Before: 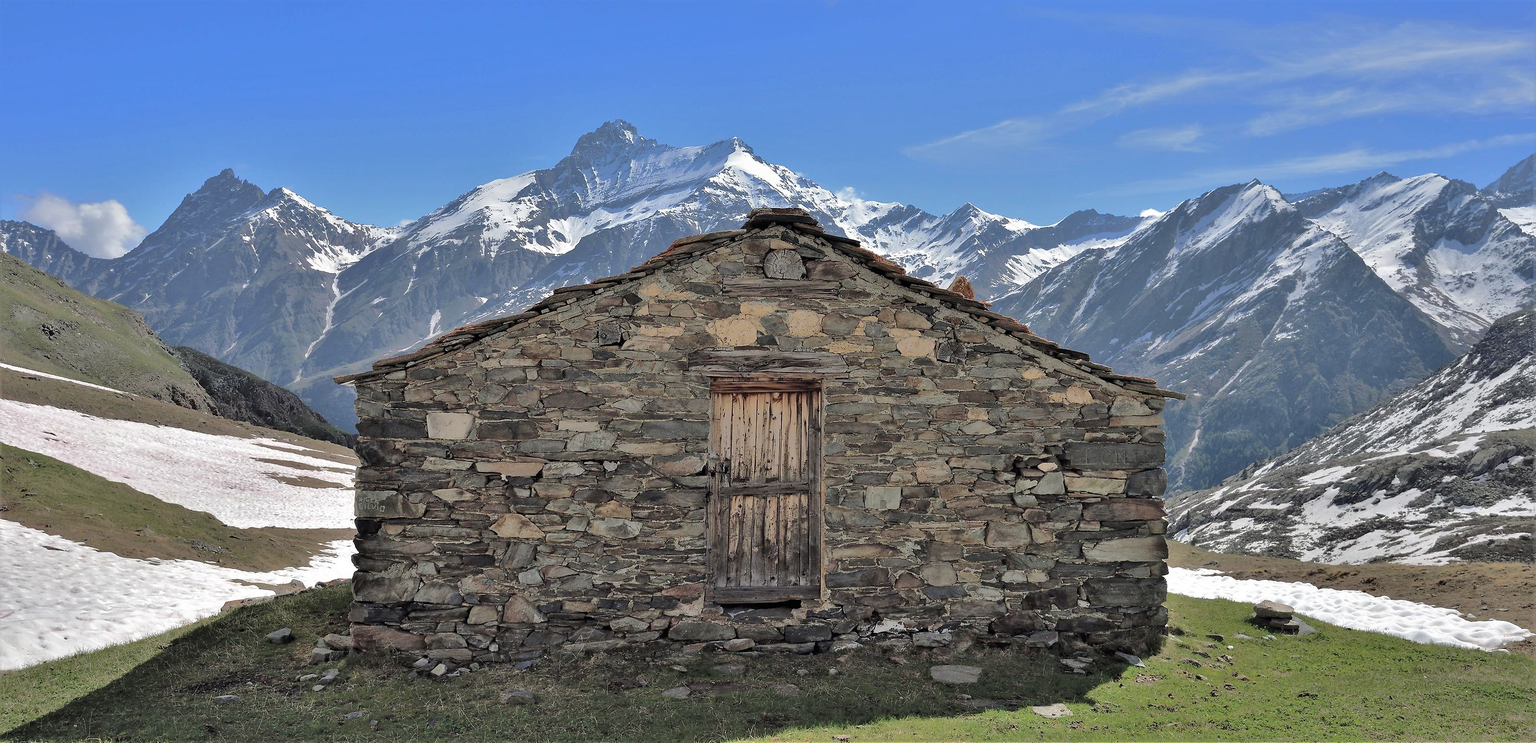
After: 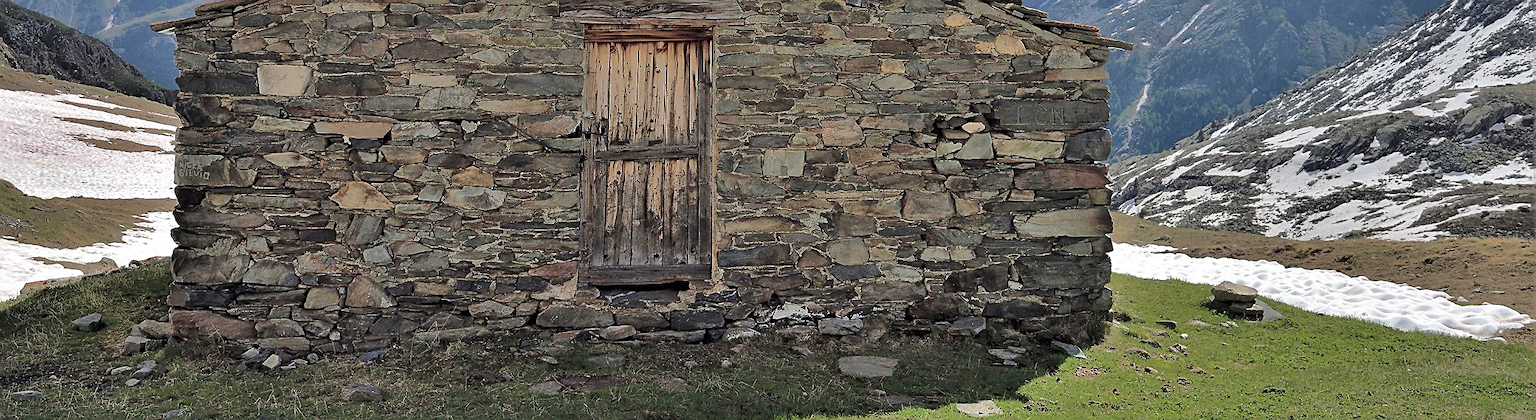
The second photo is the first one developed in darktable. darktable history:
crop and rotate: left 13.264%, top 48.009%, bottom 2.855%
sharpen: on, module defaults
velvia: on, module defaults
